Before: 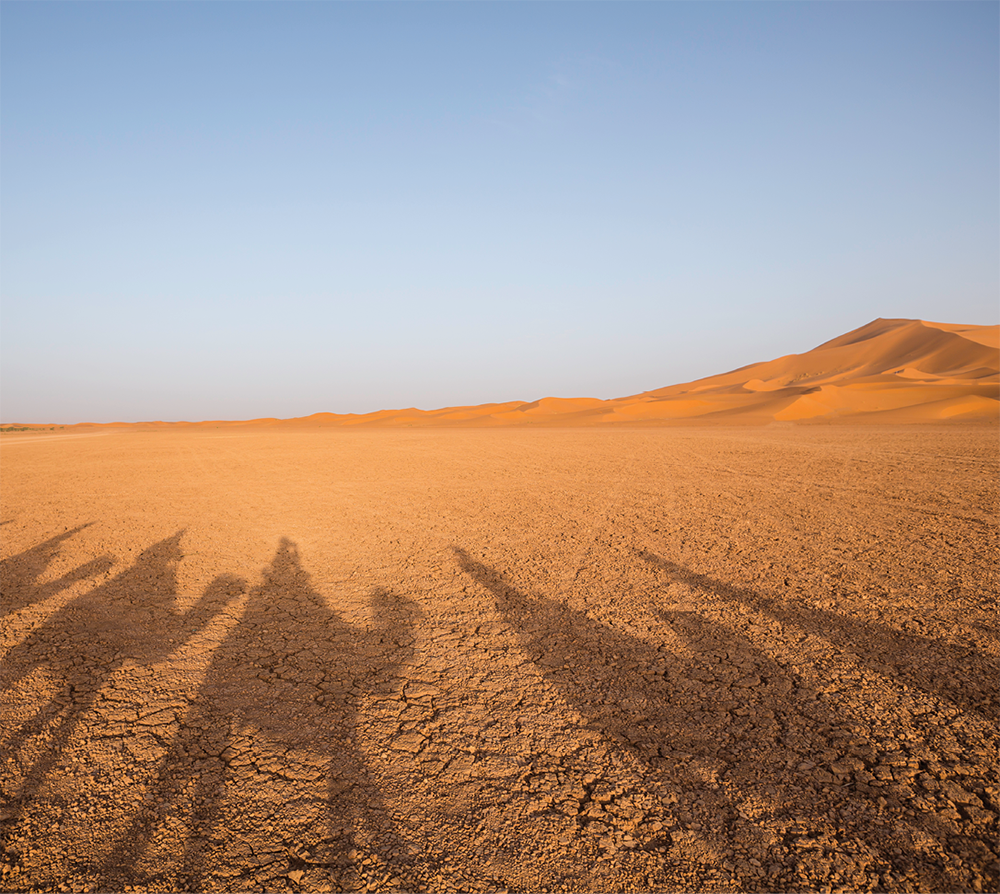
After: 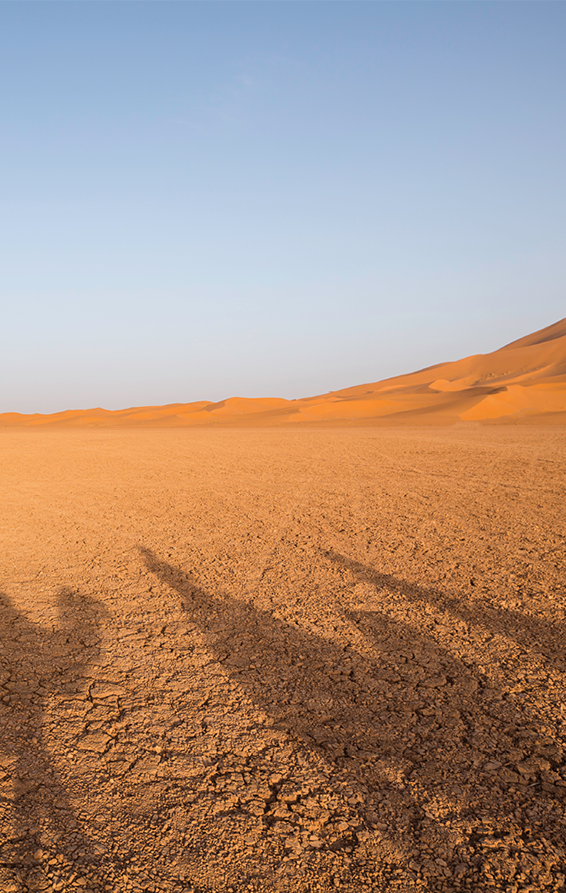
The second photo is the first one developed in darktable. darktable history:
crop: left 31.458%, top 0%, right 11.876%
color calibration: illuminant same as pipeline (D50), adaptation none (bypass)
